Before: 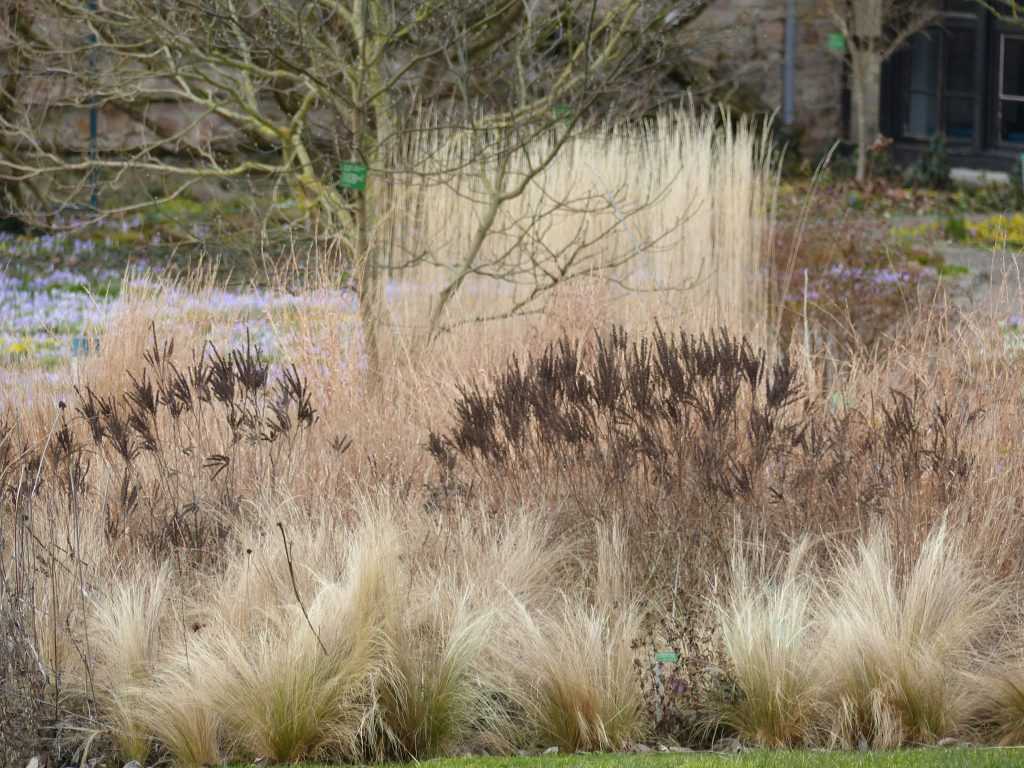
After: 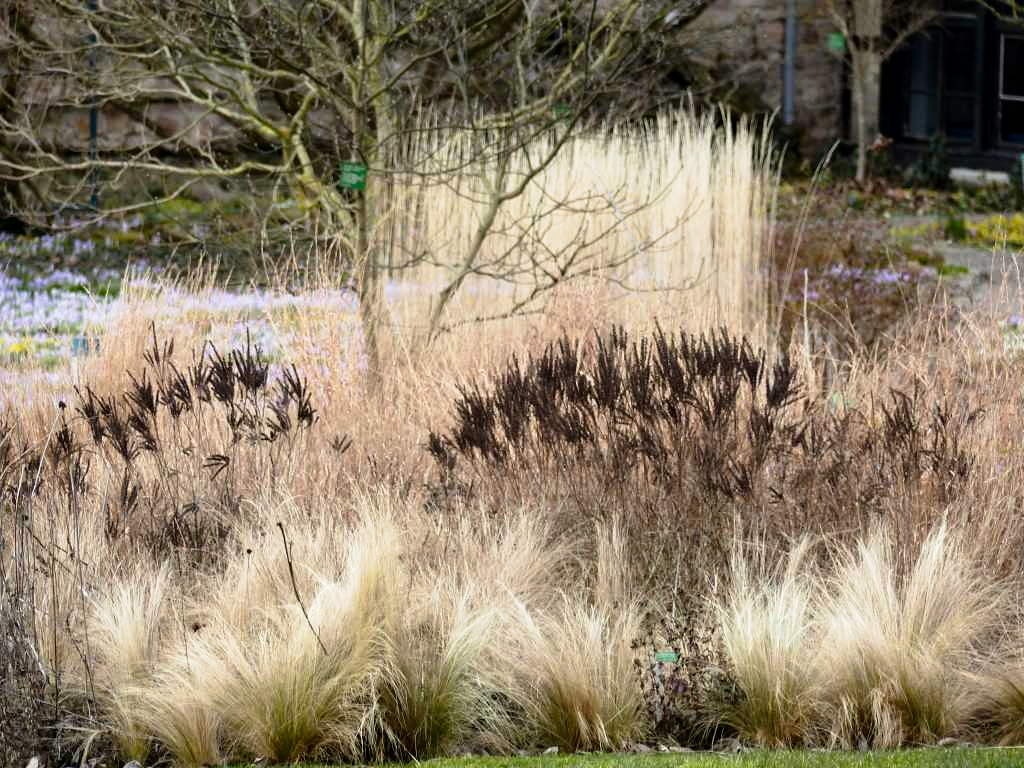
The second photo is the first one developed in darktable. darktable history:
tone curve: curves: ch0 [(0, 0) (0.058, 0.037) (0.214, 0.183) (0.304, 0.288) (0.561, 0.554) (0.687, 0.677) (0.768, 0.768) (0.858, 0.861) (0.987, 0.945)]; ch1 [(0, 0) (0.172, 0.123) (0.312, 0.296) (0.432, 0.448) (0.471, 0.469) (0.502, 0.5) (0.521, 0.505) (0.565, 0.569) (0.663, 0.663) (0.703, 0.721) (0.857, 0.917) (1, 1)]; ch2 [(0, 0) (0.411, 0.424) (0.485, 0.497) (0.502, 0.5) (0.517, 0.511) (0.556, 0.562) (0.626, 0.594) (0.709, 0.661) (1, 1)], preserve colors none
tone equalizer: -8 EV -0.773 EV, -7 EV -0.739 EV, -6 EV -0.639 EV, -5 EV -0.372 EV, -3 EV 0.399 EV, -2 EV 0.6 EV, -1 EV 0.675 EV, +0 EV 0.74 EV, edges refinement/feathering 500, mask exposure compensation -1.57 EV, preserve details no
exposure: black level correction 0.009, exposure -0.158 EV, compensate exposure bias true, compensate highlight preservation false
